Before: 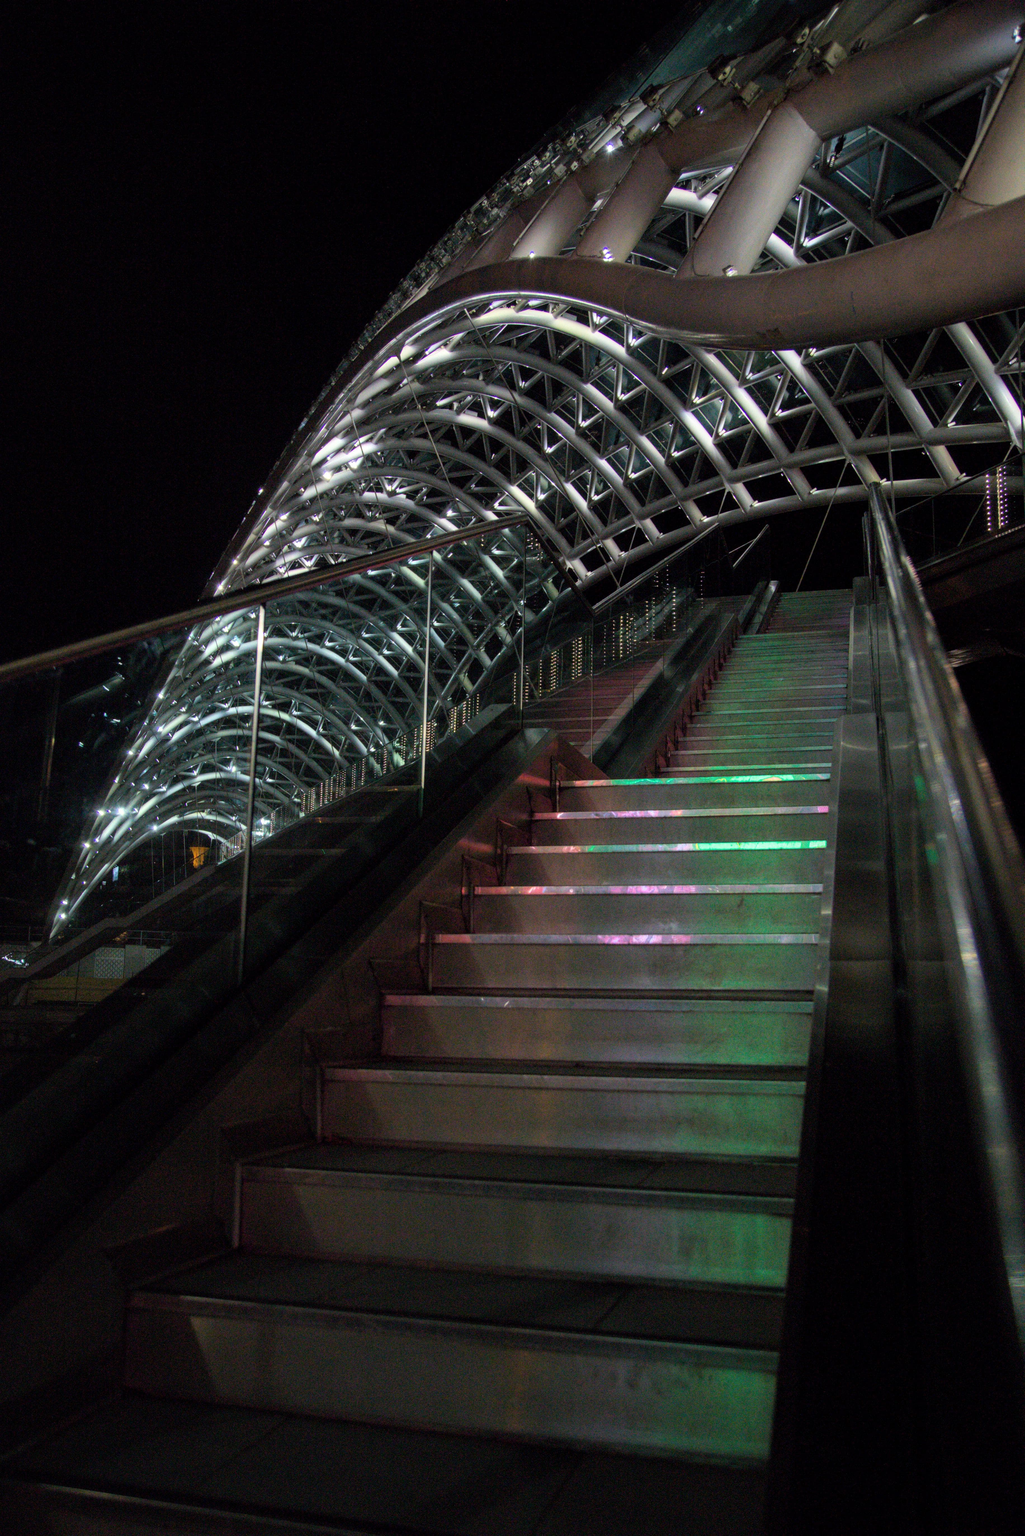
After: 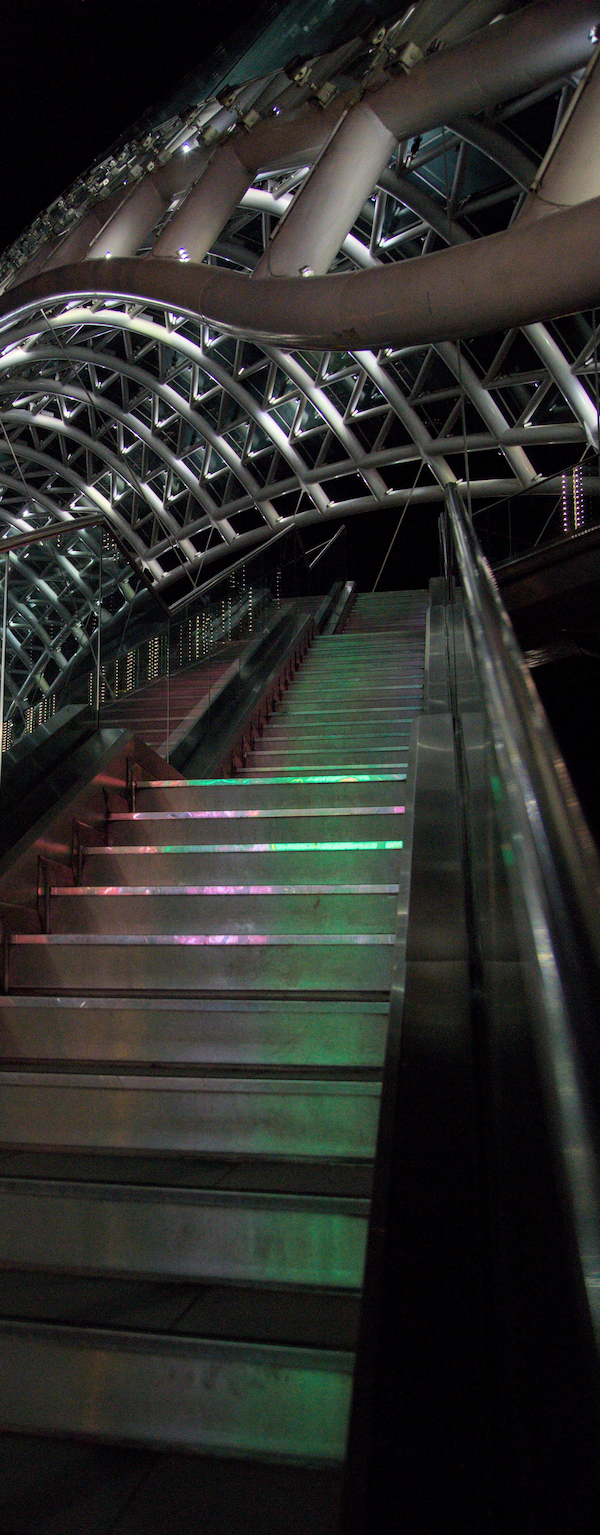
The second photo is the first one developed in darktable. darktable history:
exposure: compensate highlight preservation false
sharpen: radius 0.969, amount 0.604
crop: left 41.402%
